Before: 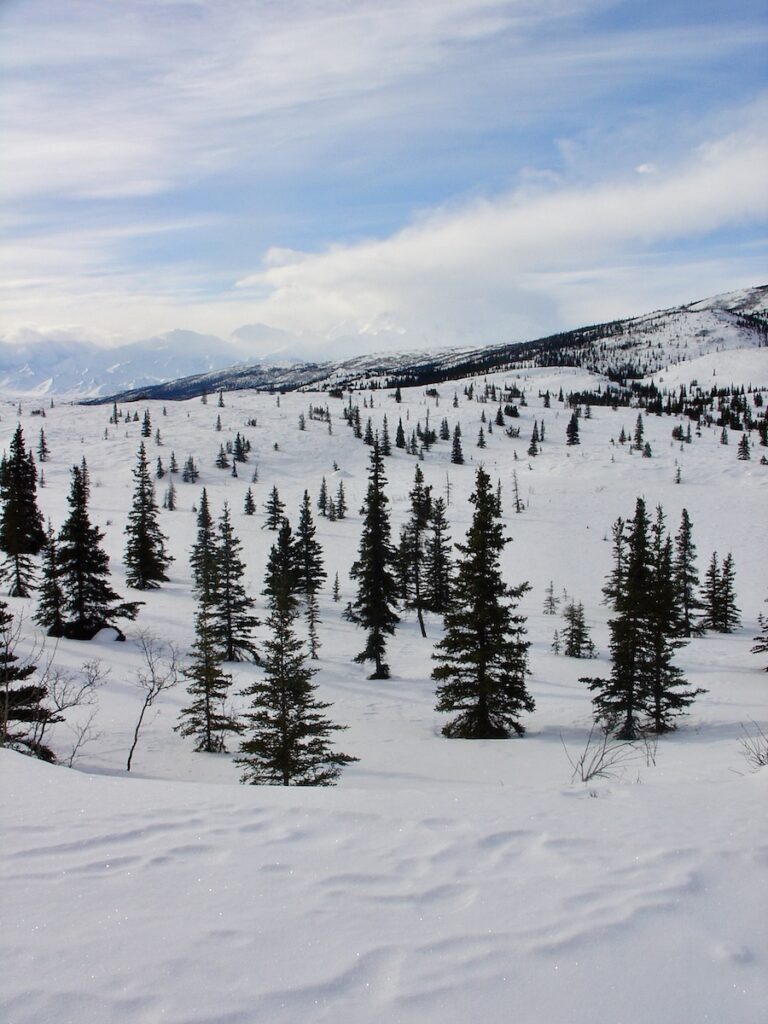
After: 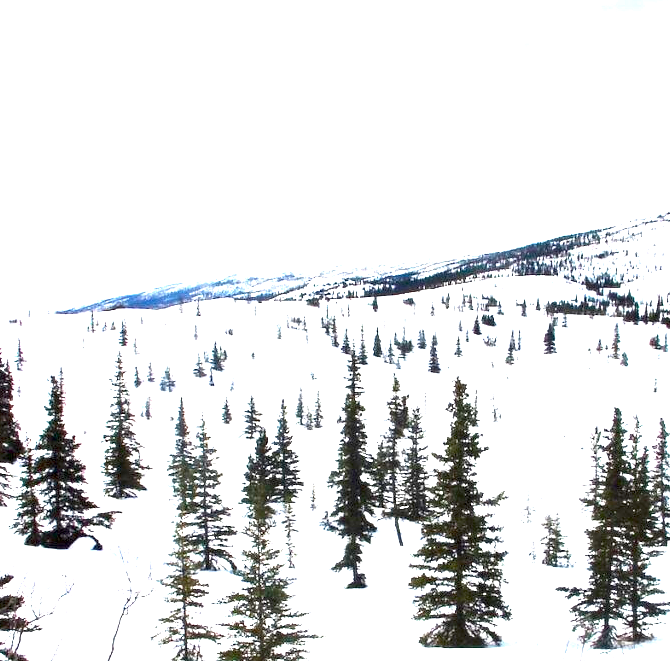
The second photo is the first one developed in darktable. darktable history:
exposure: black level correction 0.001, exposure 2.607 EV, compensate exposure bias true, compensate highlight preservation false
crop: left 3.015%, top 8.969%, right 9.647%, bottom 26.457%
